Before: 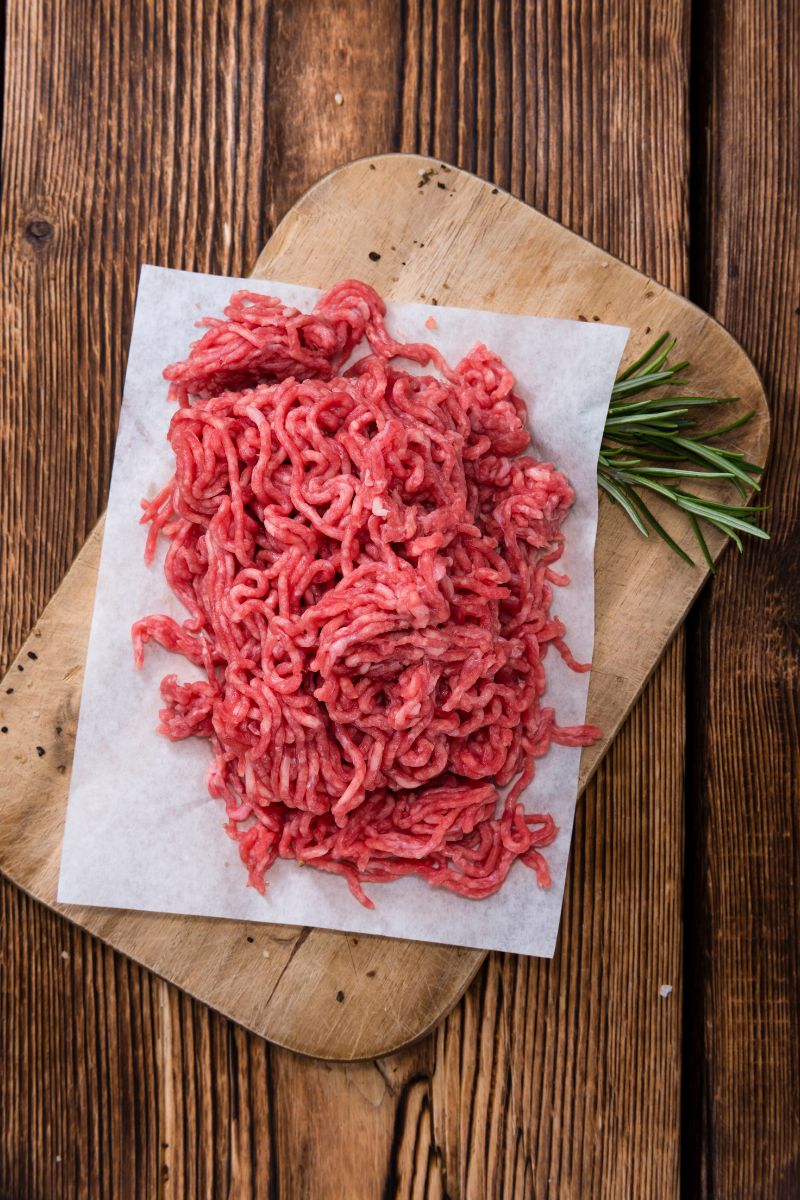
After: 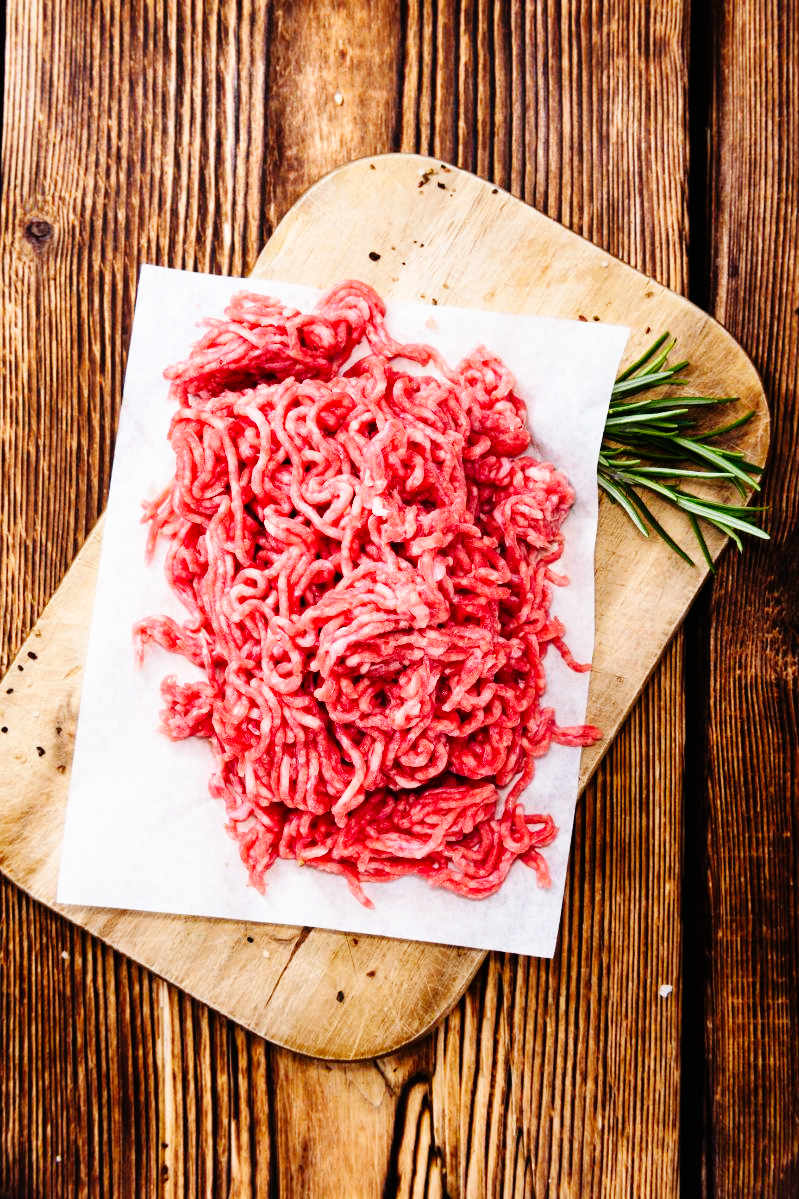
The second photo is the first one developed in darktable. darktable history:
exposure: exposure -0.04 EV, compensate highlight preservation false
base curve: curves: ch0 [(0, 0) (0, 0) (0.002, 0.001) (0.008, 0.003) (0.019, 0.011) (0.037, 0.037) (0.064, 0.11) (0.102, 0.232) (0.152, 0.379) (0.216, 0.524) (0.296, 0.665) (0.394, 0.789) (0.512, 0.881) (0.651, 0.945) (0.813, 0.986) (1, 1)], preserve colors none
